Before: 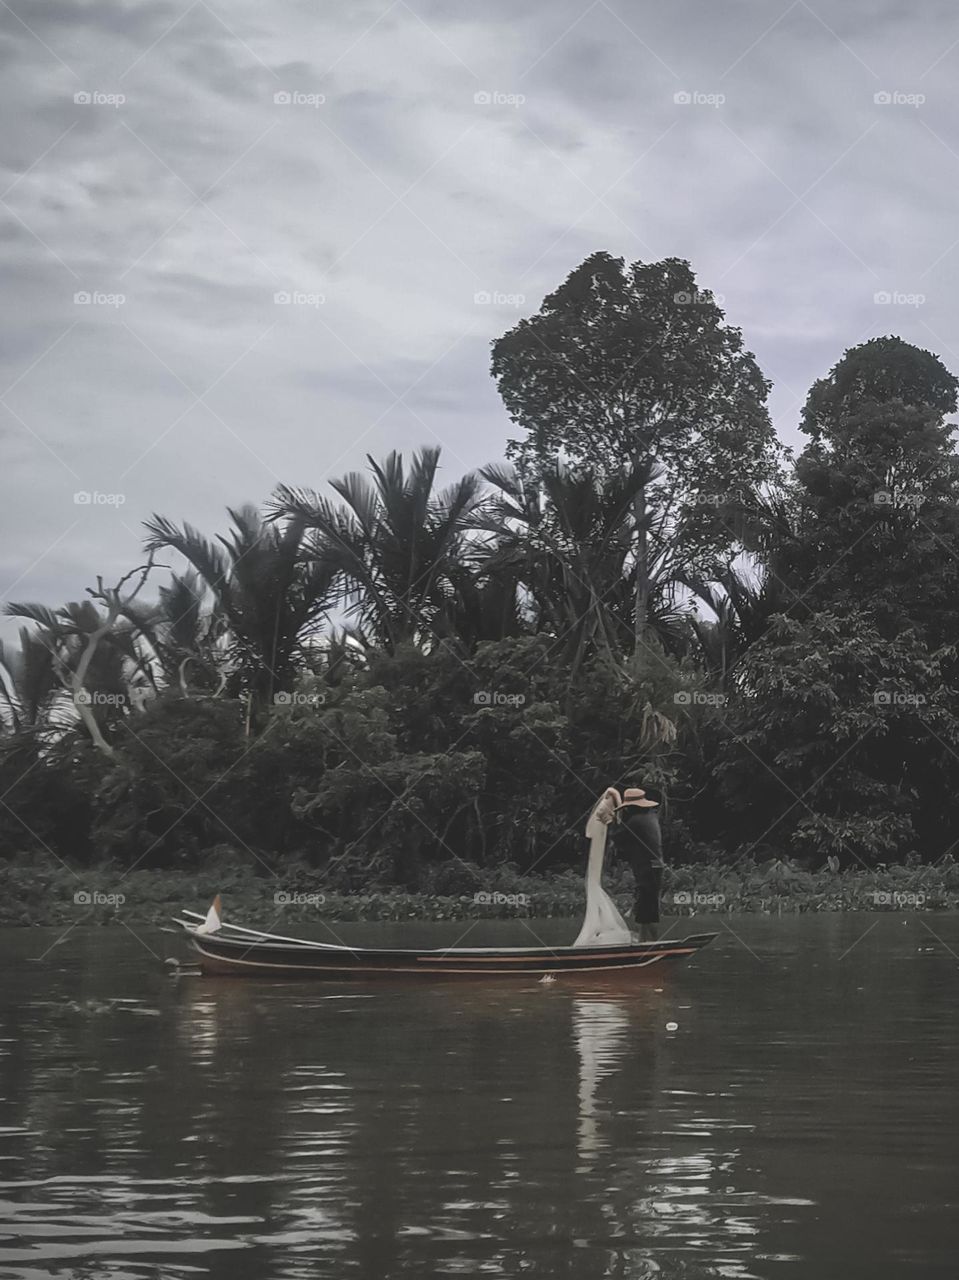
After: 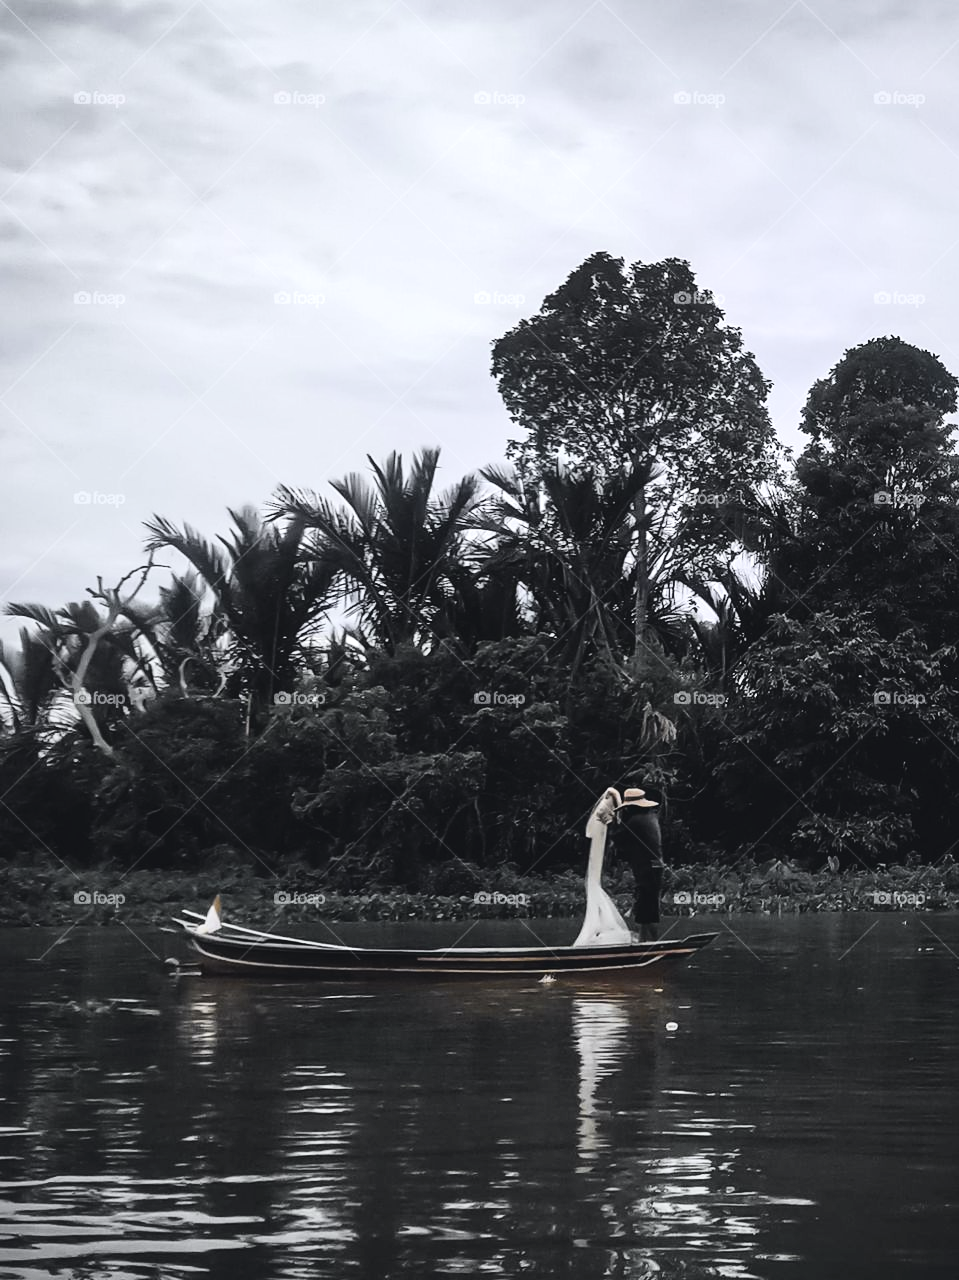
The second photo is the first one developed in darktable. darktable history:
tone equalizer: -8 EV -0.781 EV, -7 EV -0.685 EV, -6 EV -0.615 EV, -5 EV -0.388 EV, -3 EV 0.379 EV, -2 EV 0.6 EV, -1 EV 0.678 EV, +0 EV 0.777 EV, edges refinement/feathering 500, mask exposure compensation -1.57 EV, preserve details no
tone curve: curves: ch0 [(0, 0.023) (0.104, 0.058) (0.21, 0.162) (0.469, 0.524) (0.579, 0.65) (0.725, 0.8) (0.858, 0.903) (1, 0.974)]; ch1 [(0, 0) (0.414, 0.395) (0.447, 0.447) (0.502, 0.501) (0.521, 0.512) (0.566, 0.566) (0.618, 0.61) (0.654, 0.642) (1, 1)]; ch2 [(0, 0) (0.369, 0.388) (0.437, 0.453) (0.492, 0.485) (0.524, 0.508) (0.553, 0.566) (0.583, 0.608) (1, 1)], color space Lab, independent channels, preserve colors none
